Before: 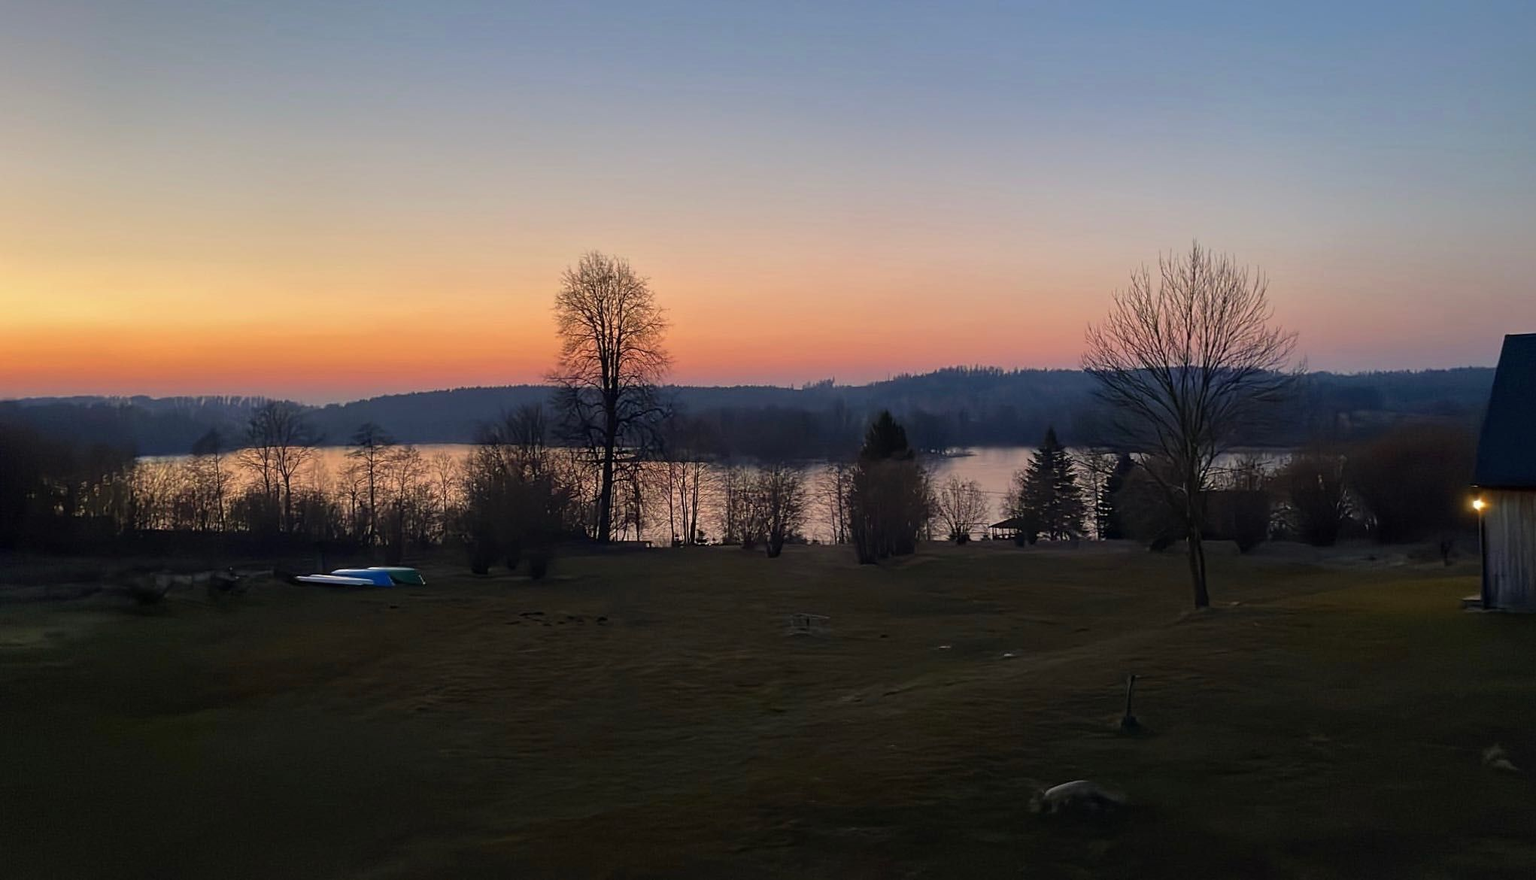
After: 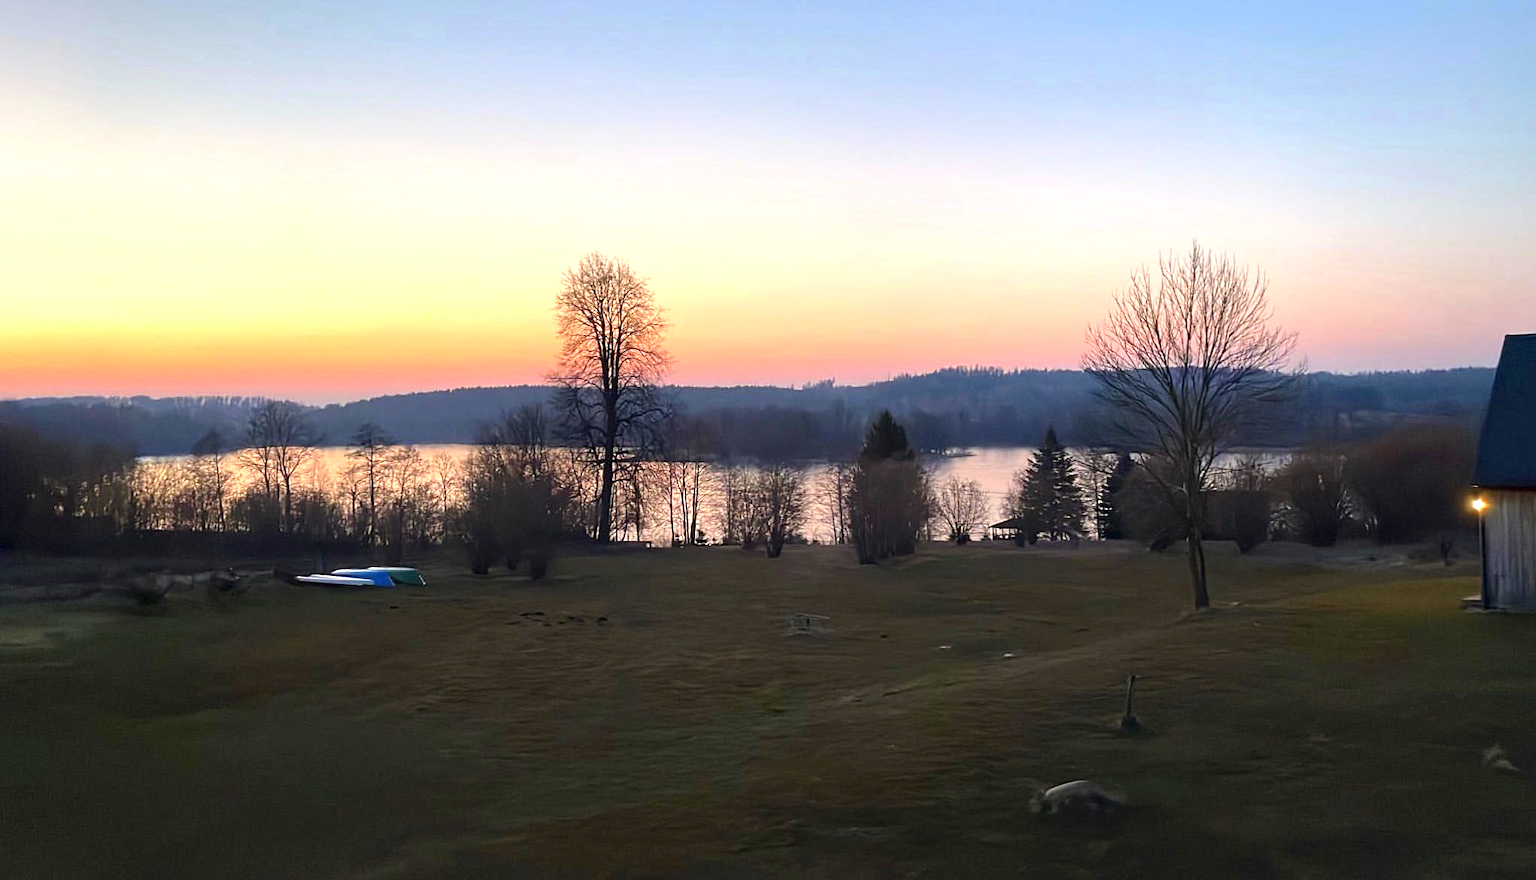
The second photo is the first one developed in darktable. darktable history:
tone equalizer: on, module defaults
exposure: exposure 1.204 EV, compensate exposure bias true, compensate highlight preservation false
